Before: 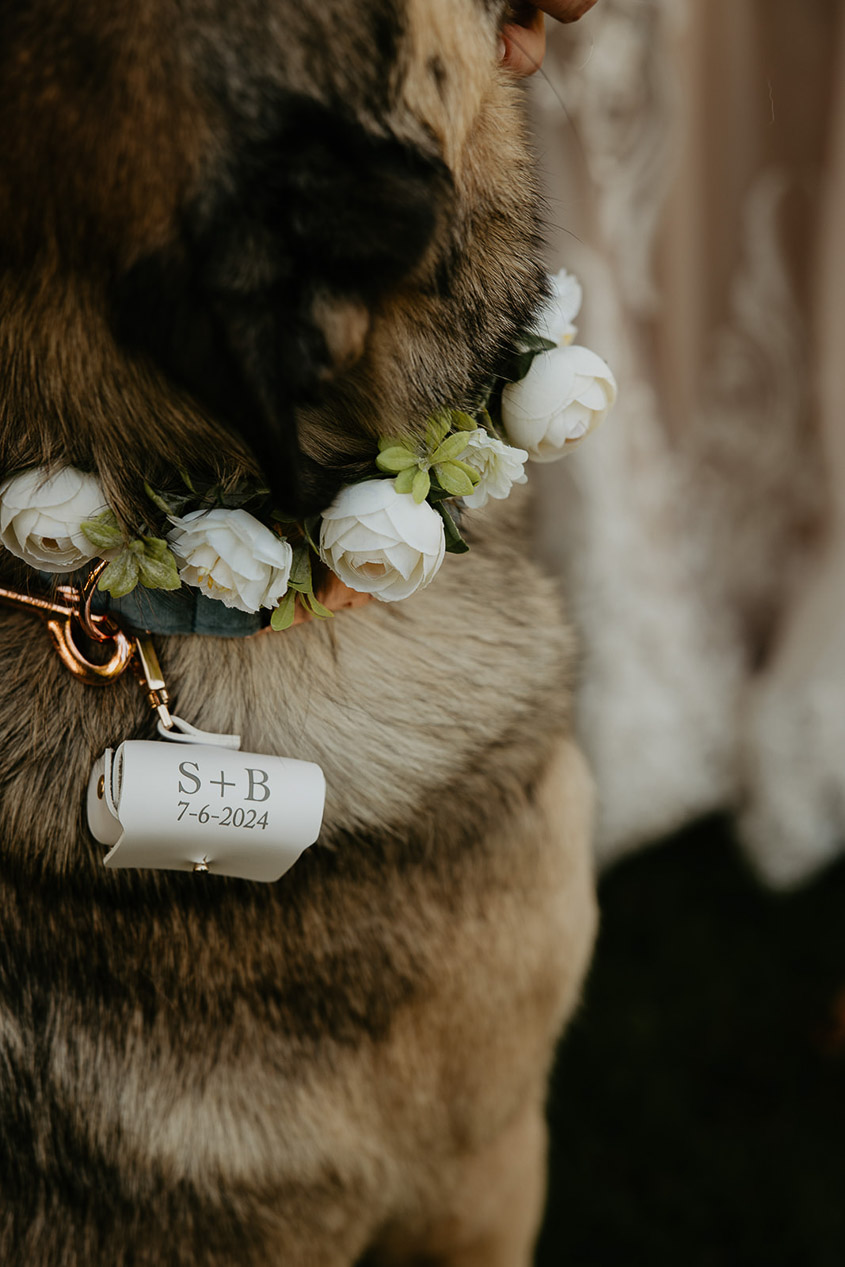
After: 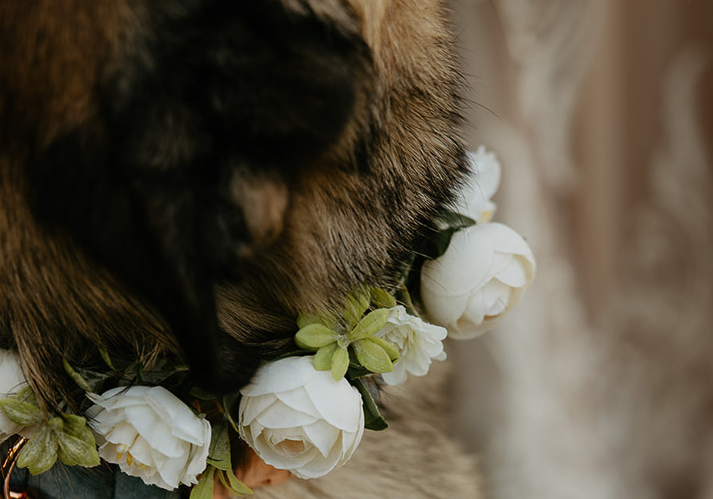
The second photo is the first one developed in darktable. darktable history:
crop and rotate: left 9.678%, top 9.724%, right 5.867%, bottom 50.886%
